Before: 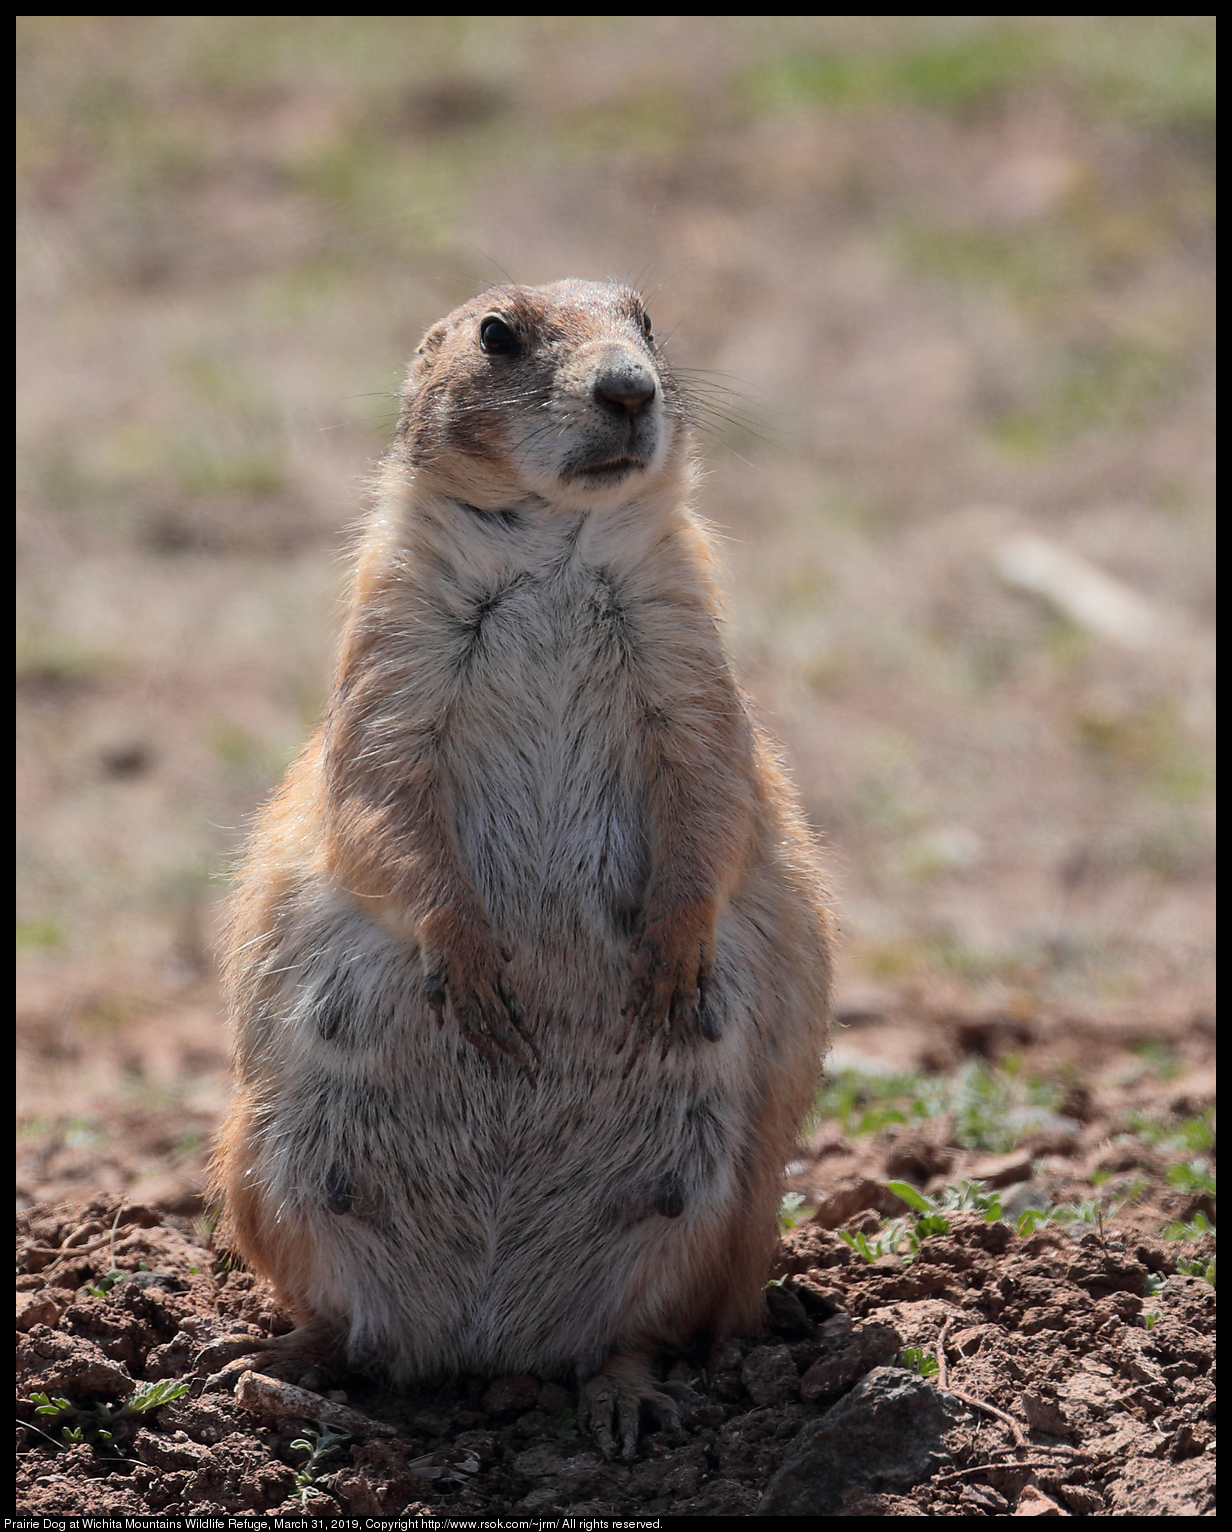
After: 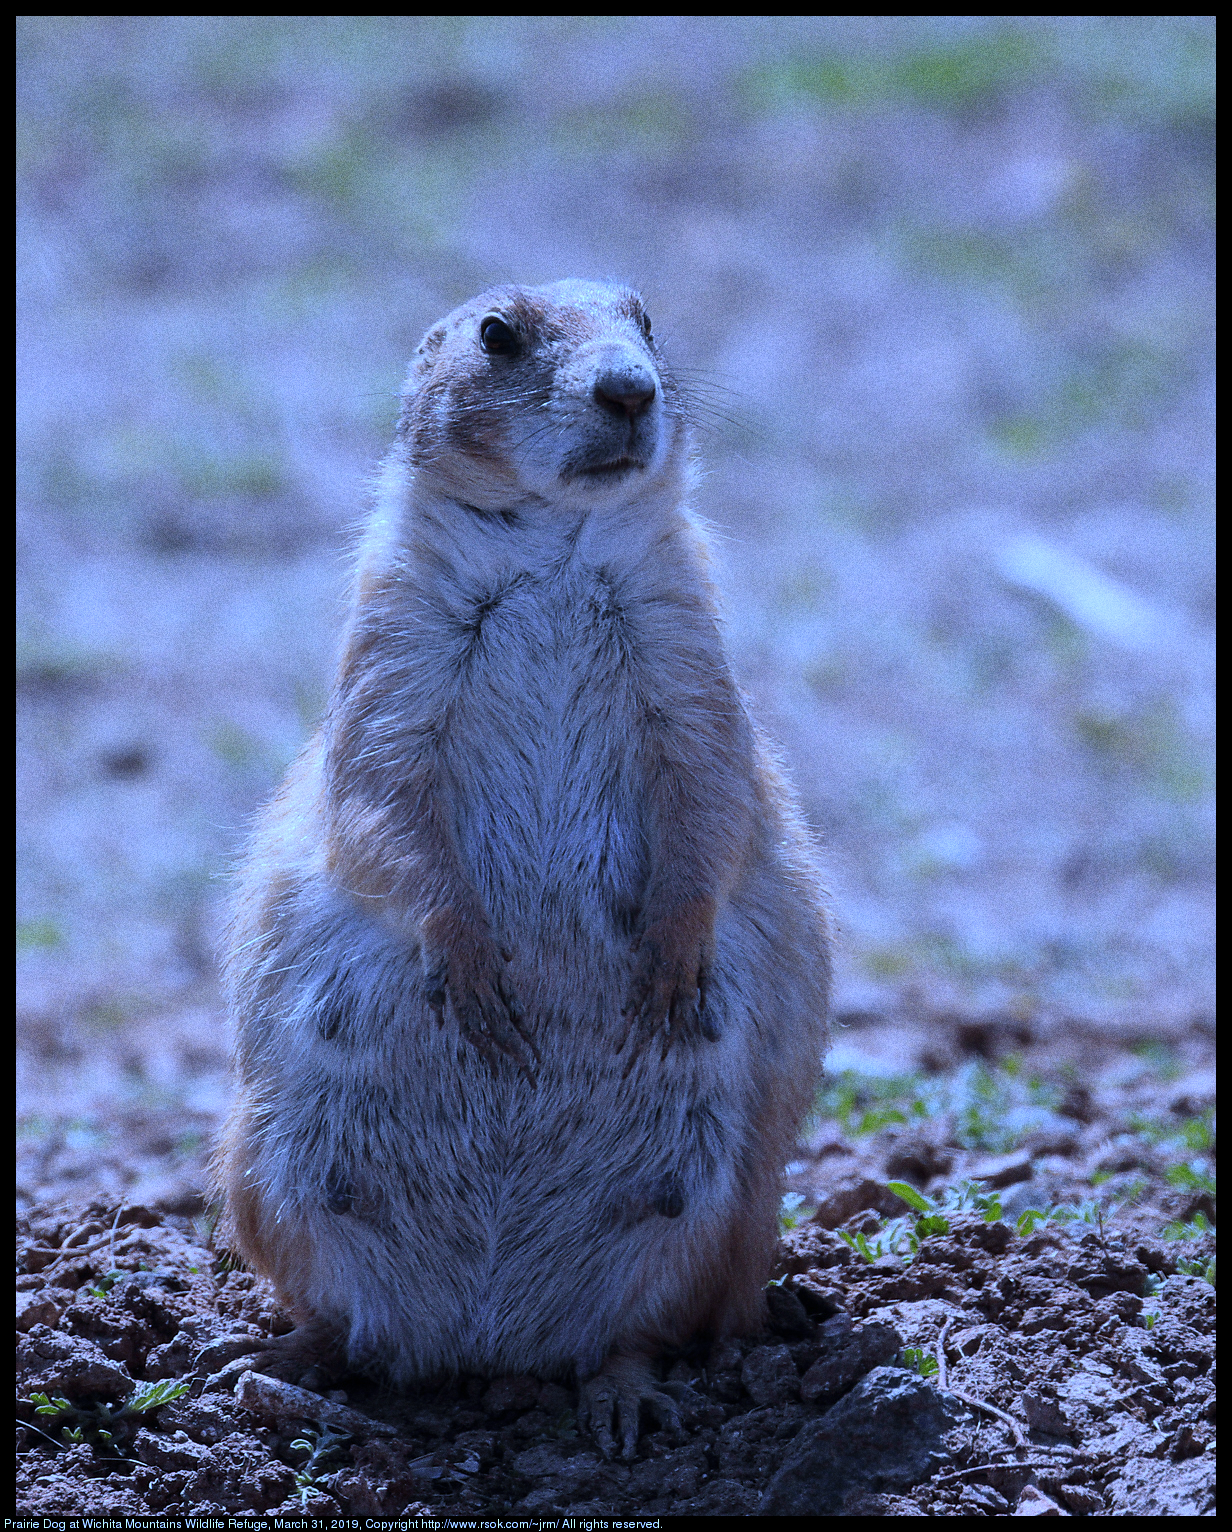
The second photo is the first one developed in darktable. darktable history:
grain: coarseness 0.09 ISO, strength 40%
white balance: red 0.766, blue 1.537
